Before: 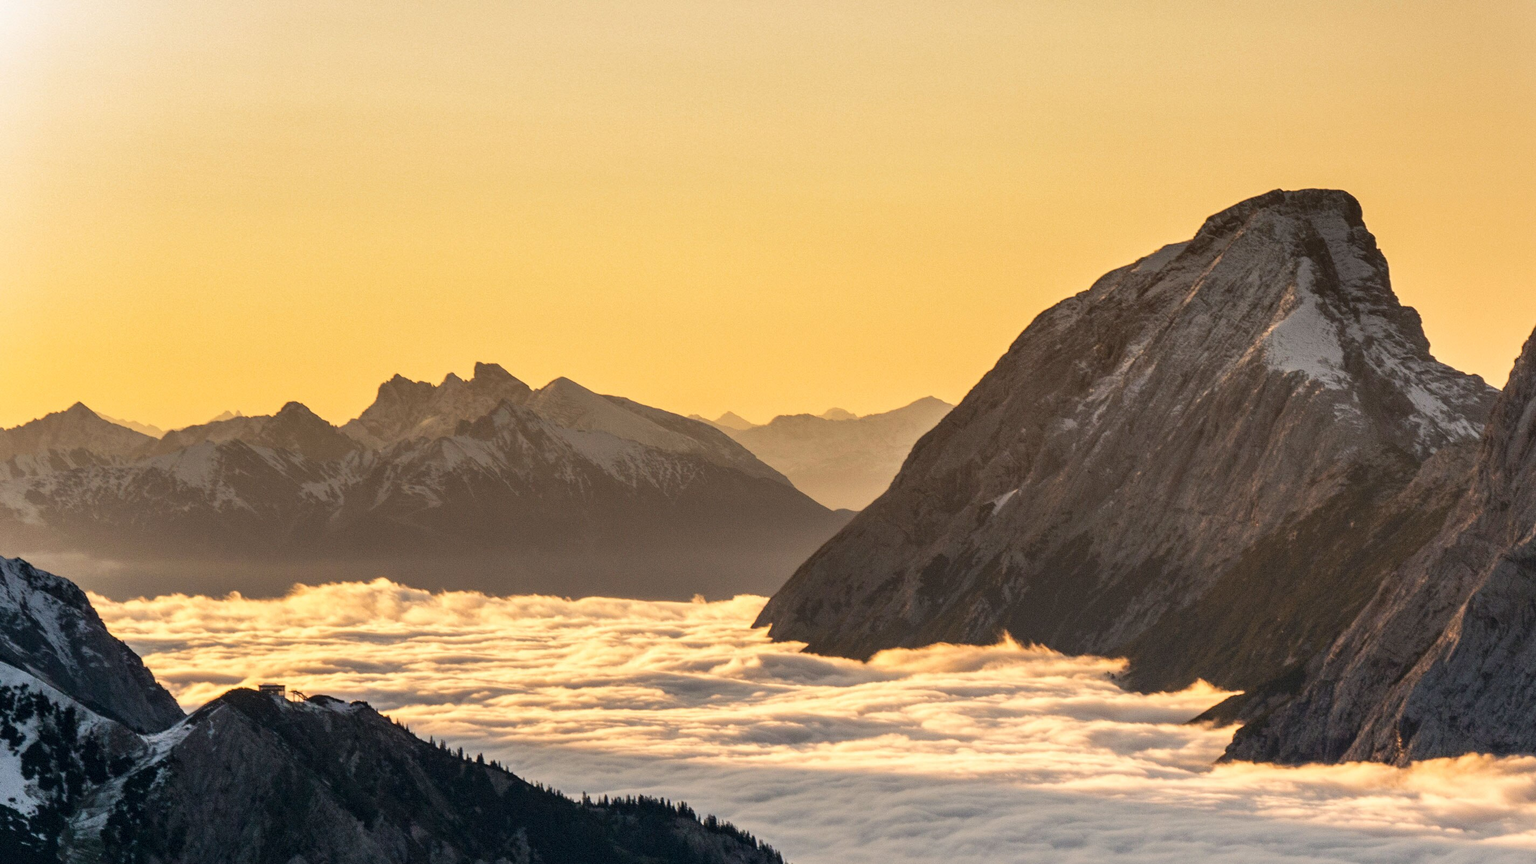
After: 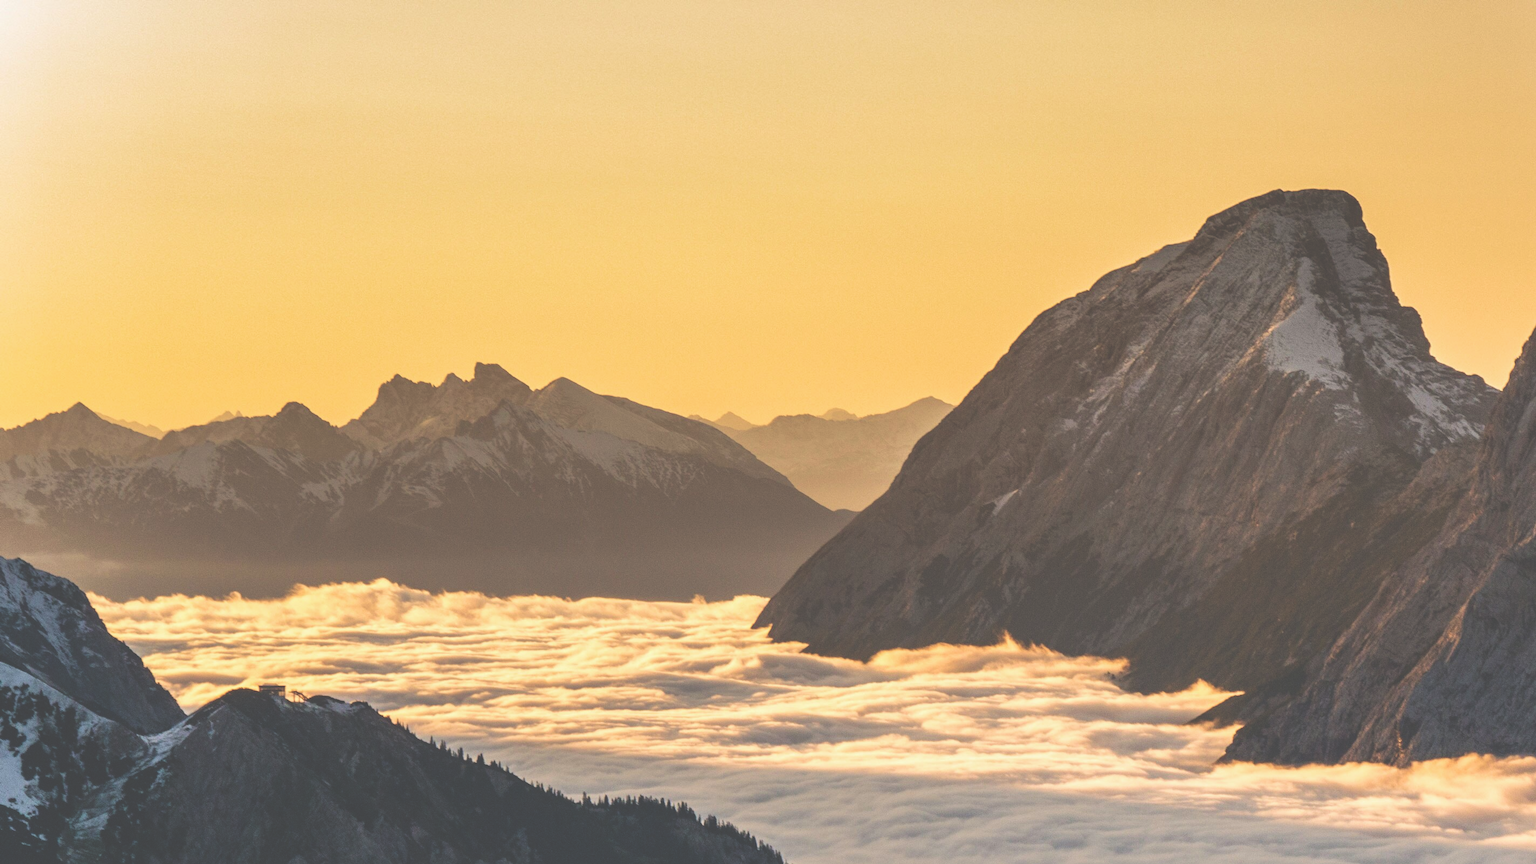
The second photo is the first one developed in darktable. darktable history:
exposure: black level correction -0.061, exposure -0.05 EV, compensate highlight preservation false
velvia: on, module defaults
